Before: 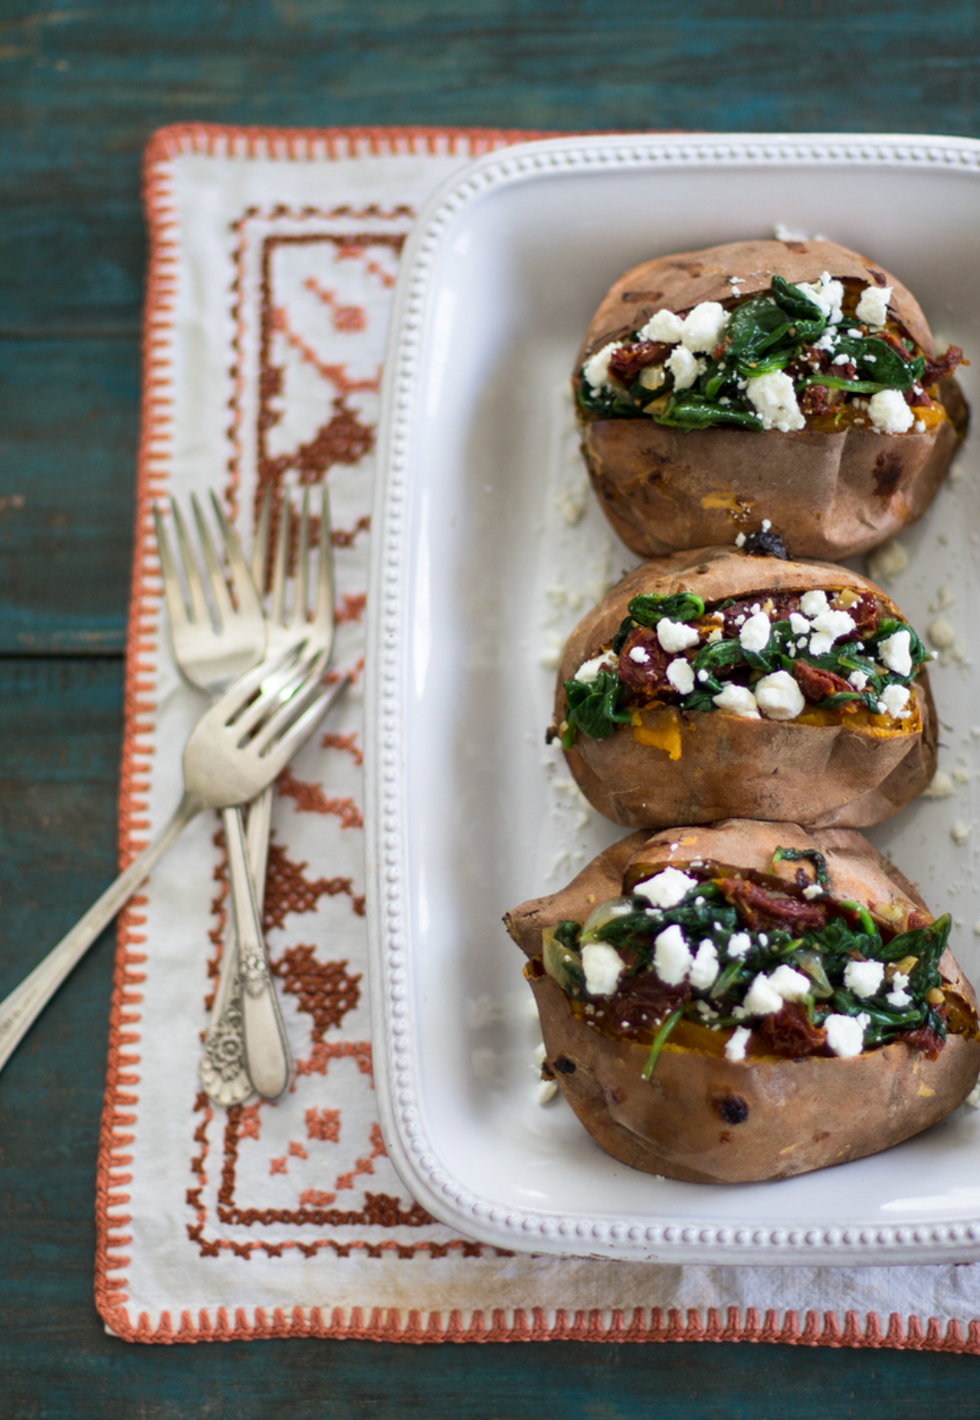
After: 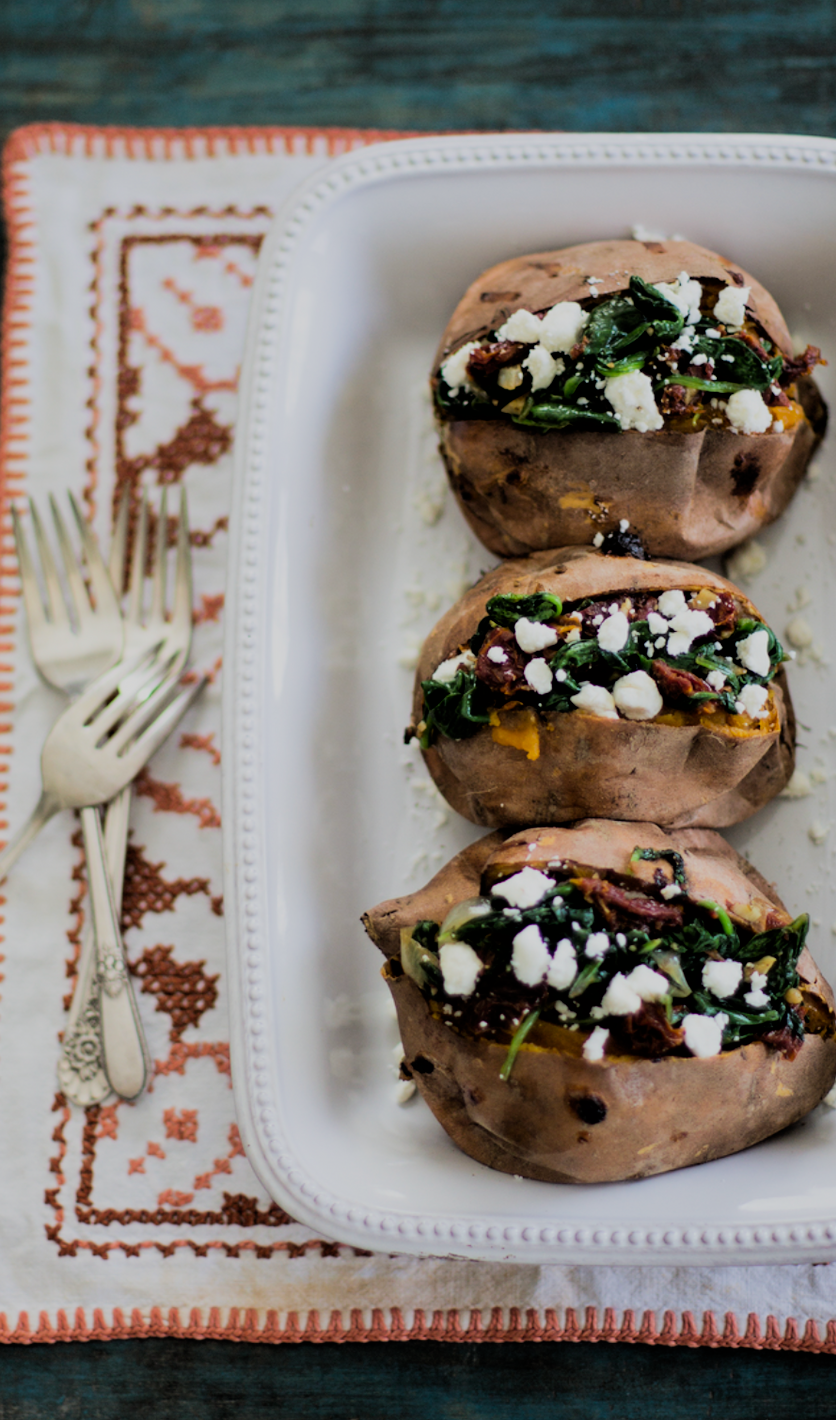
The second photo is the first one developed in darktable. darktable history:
filmic rgb: black relative exposure -4.21 EV, white relative exposure 5.16 EV, threshold 5.97 EV, hardness 2.05, contrast 1.165, enable highlight reconstruction true
crop and rotate: left 14.654%
